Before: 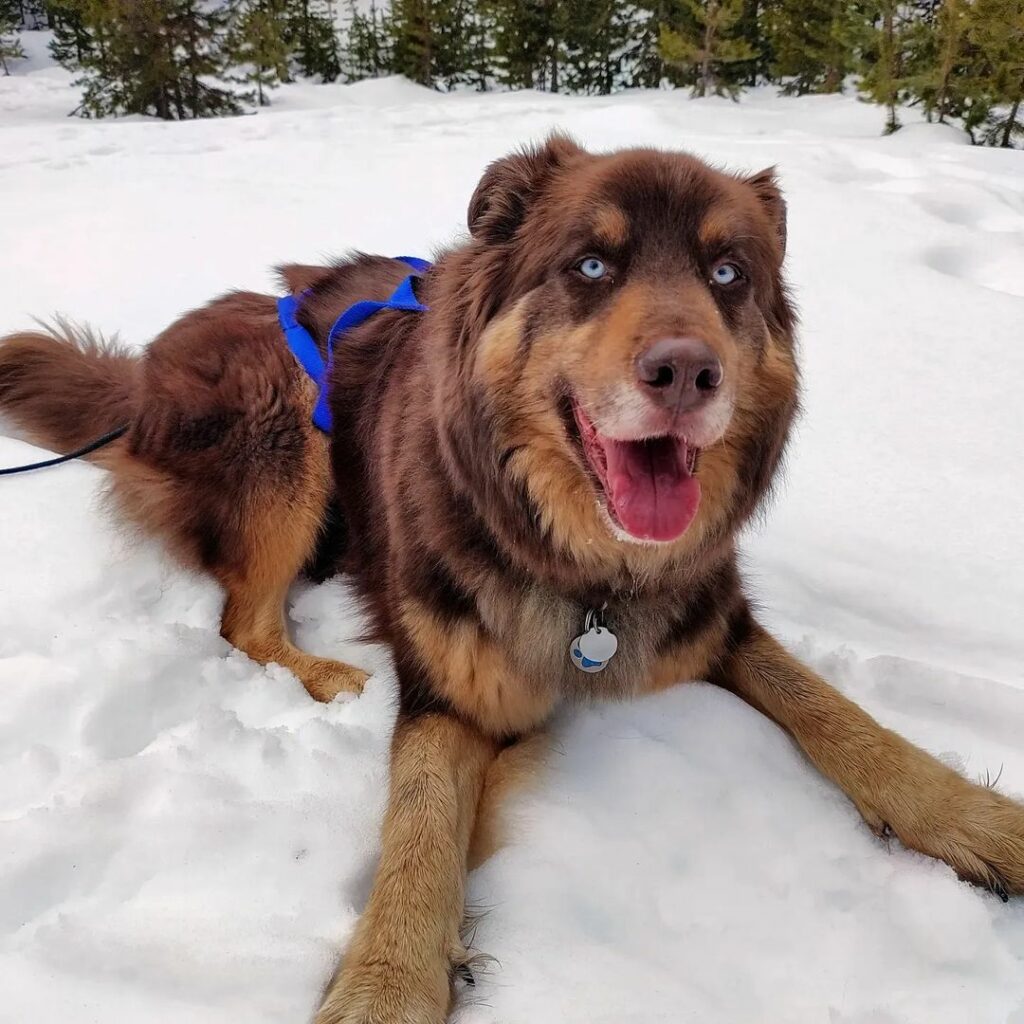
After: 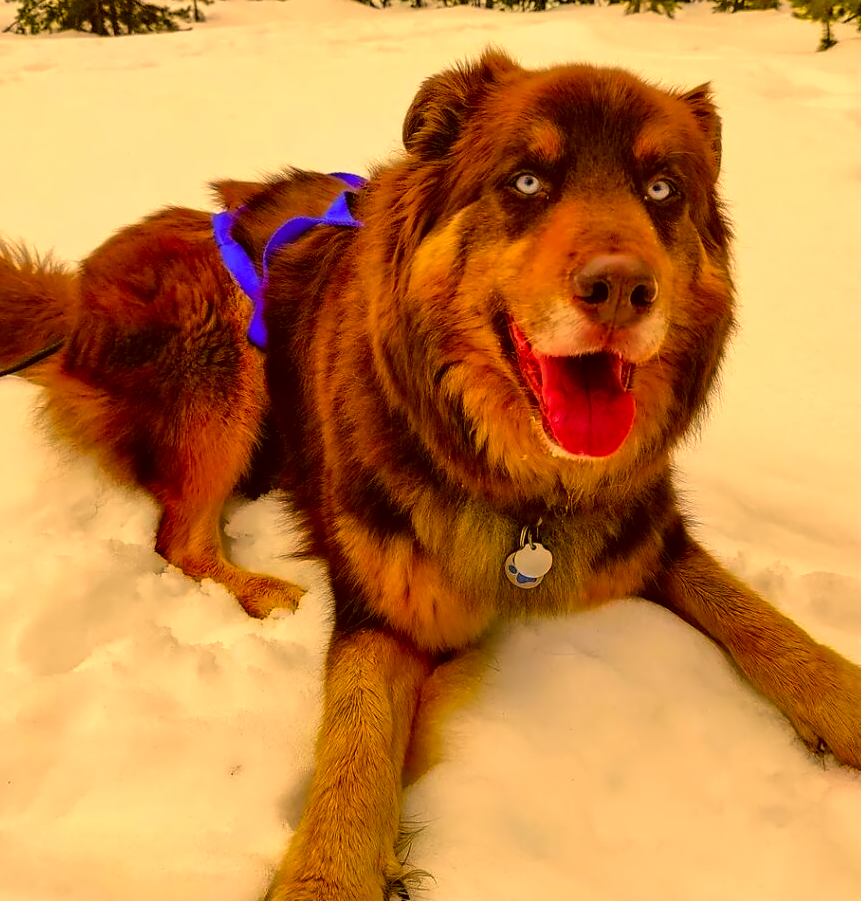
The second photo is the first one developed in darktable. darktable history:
crop: left 6.356%, top 8.211%, right 9.539%, bottom 3.704%
contrast equalizer: octaves 7, y [[0.5, 0.542, 0.583, 0.625, 0.667, 0.708], [0.5 ×6], [0.5 ×6], [0, 0.033, 0.067, 0.1, 0.133, 0.167], [0, 0.05, 0.1, 0.15, 0.2, 0.25]], mix 0.337
color correction: highlights a* 10.46, highlights b* 29.89, shadows a* 2.75, shadows b* 17.93, saturation 1.75
